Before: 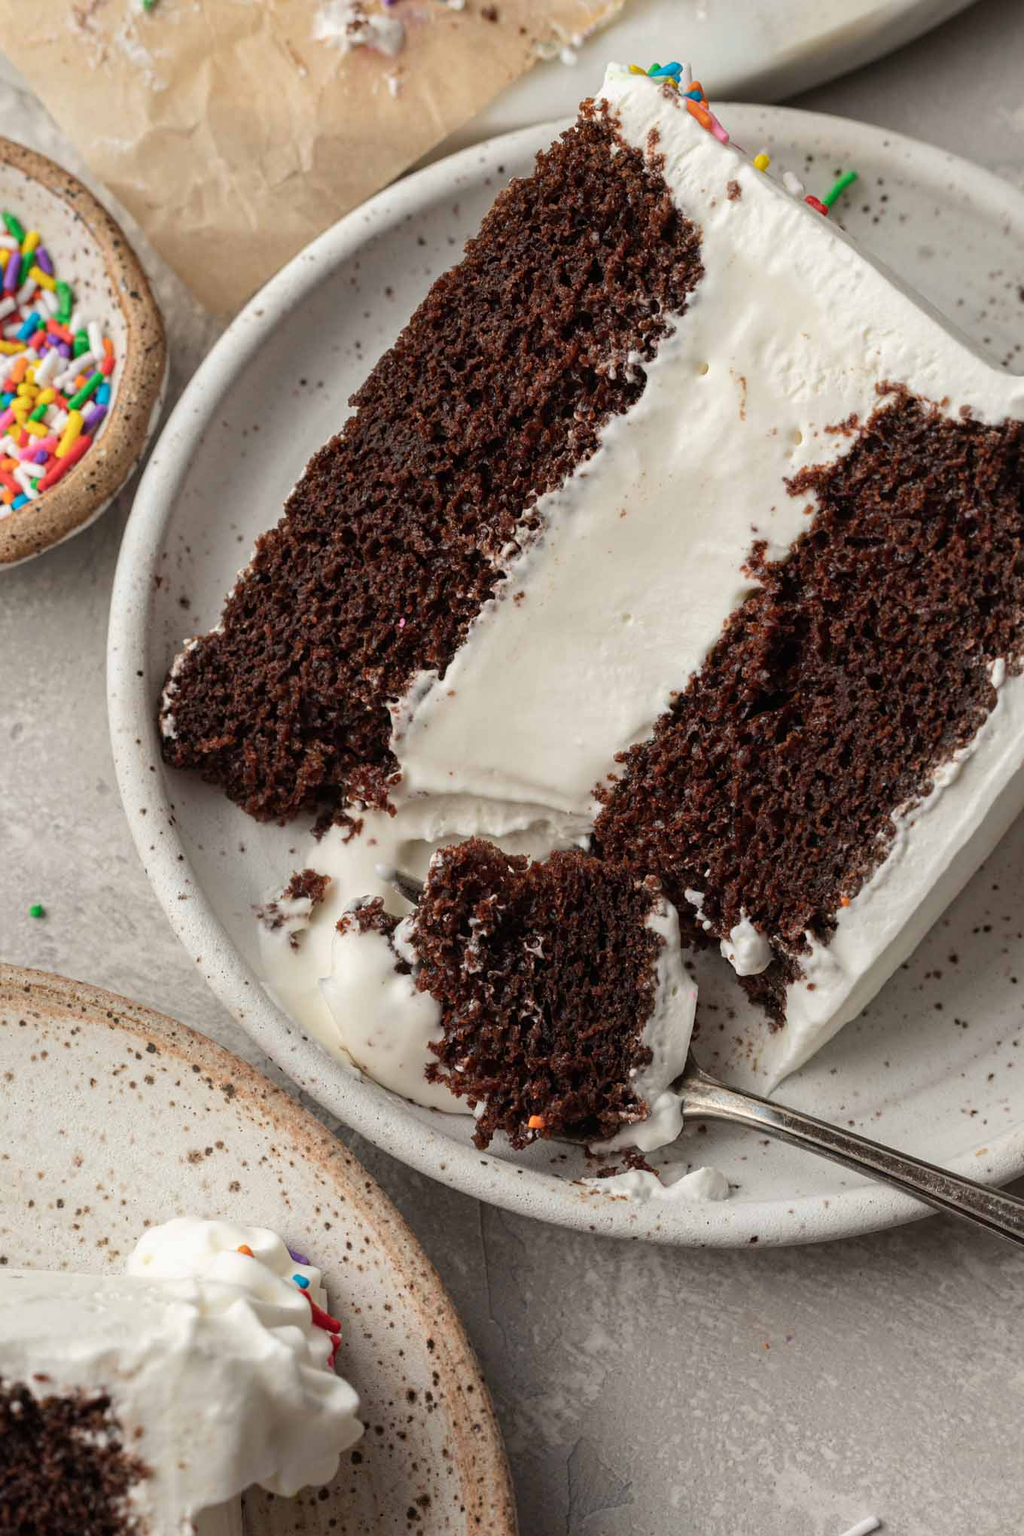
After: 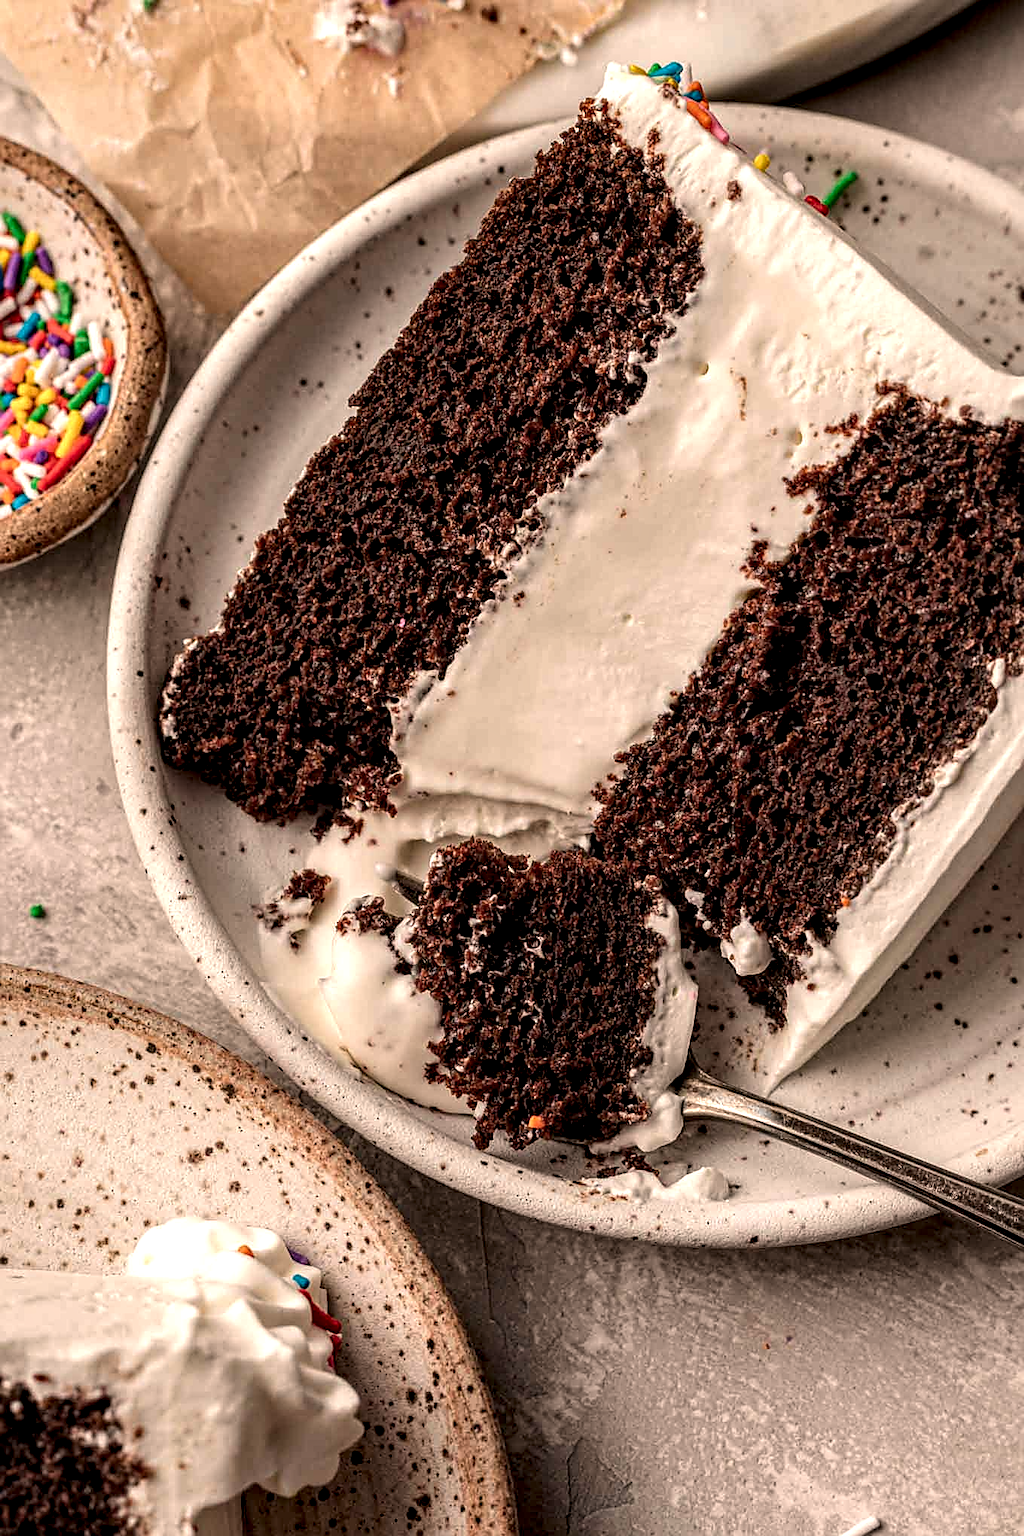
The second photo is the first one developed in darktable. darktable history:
sharpen: on, module defaults
white balance: red 1.127, blue 0.943
local contrast: highlights 19%, detail 186%
